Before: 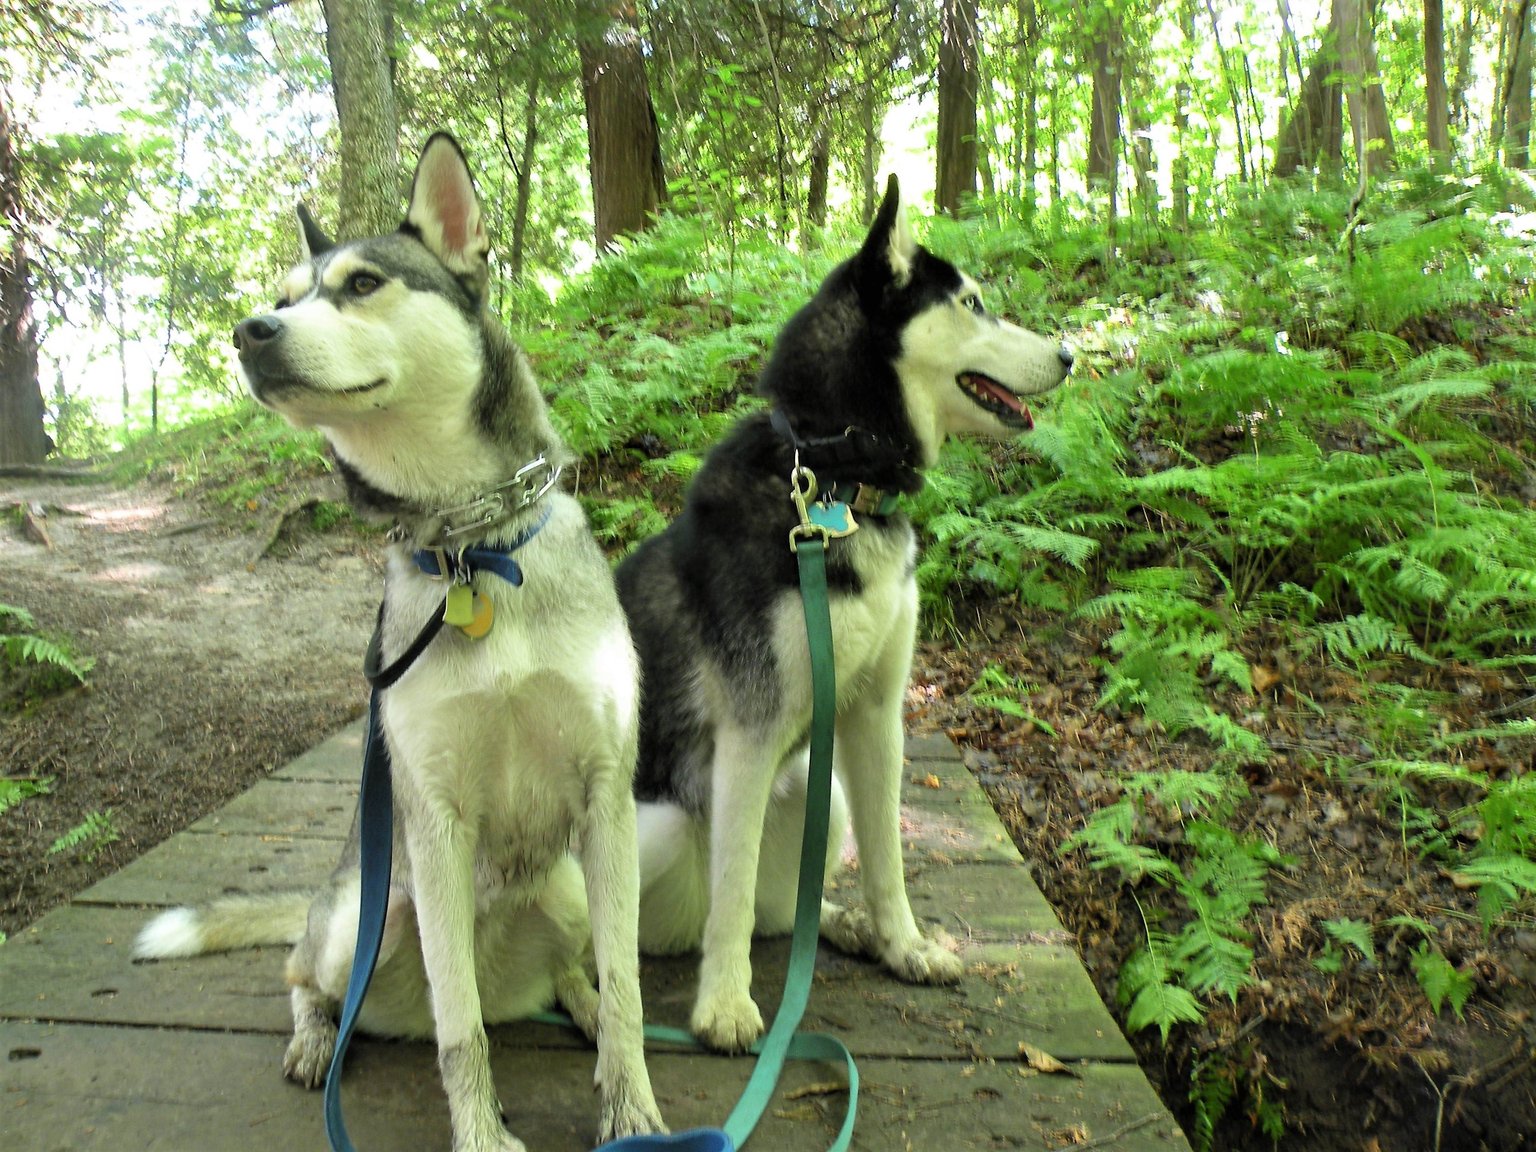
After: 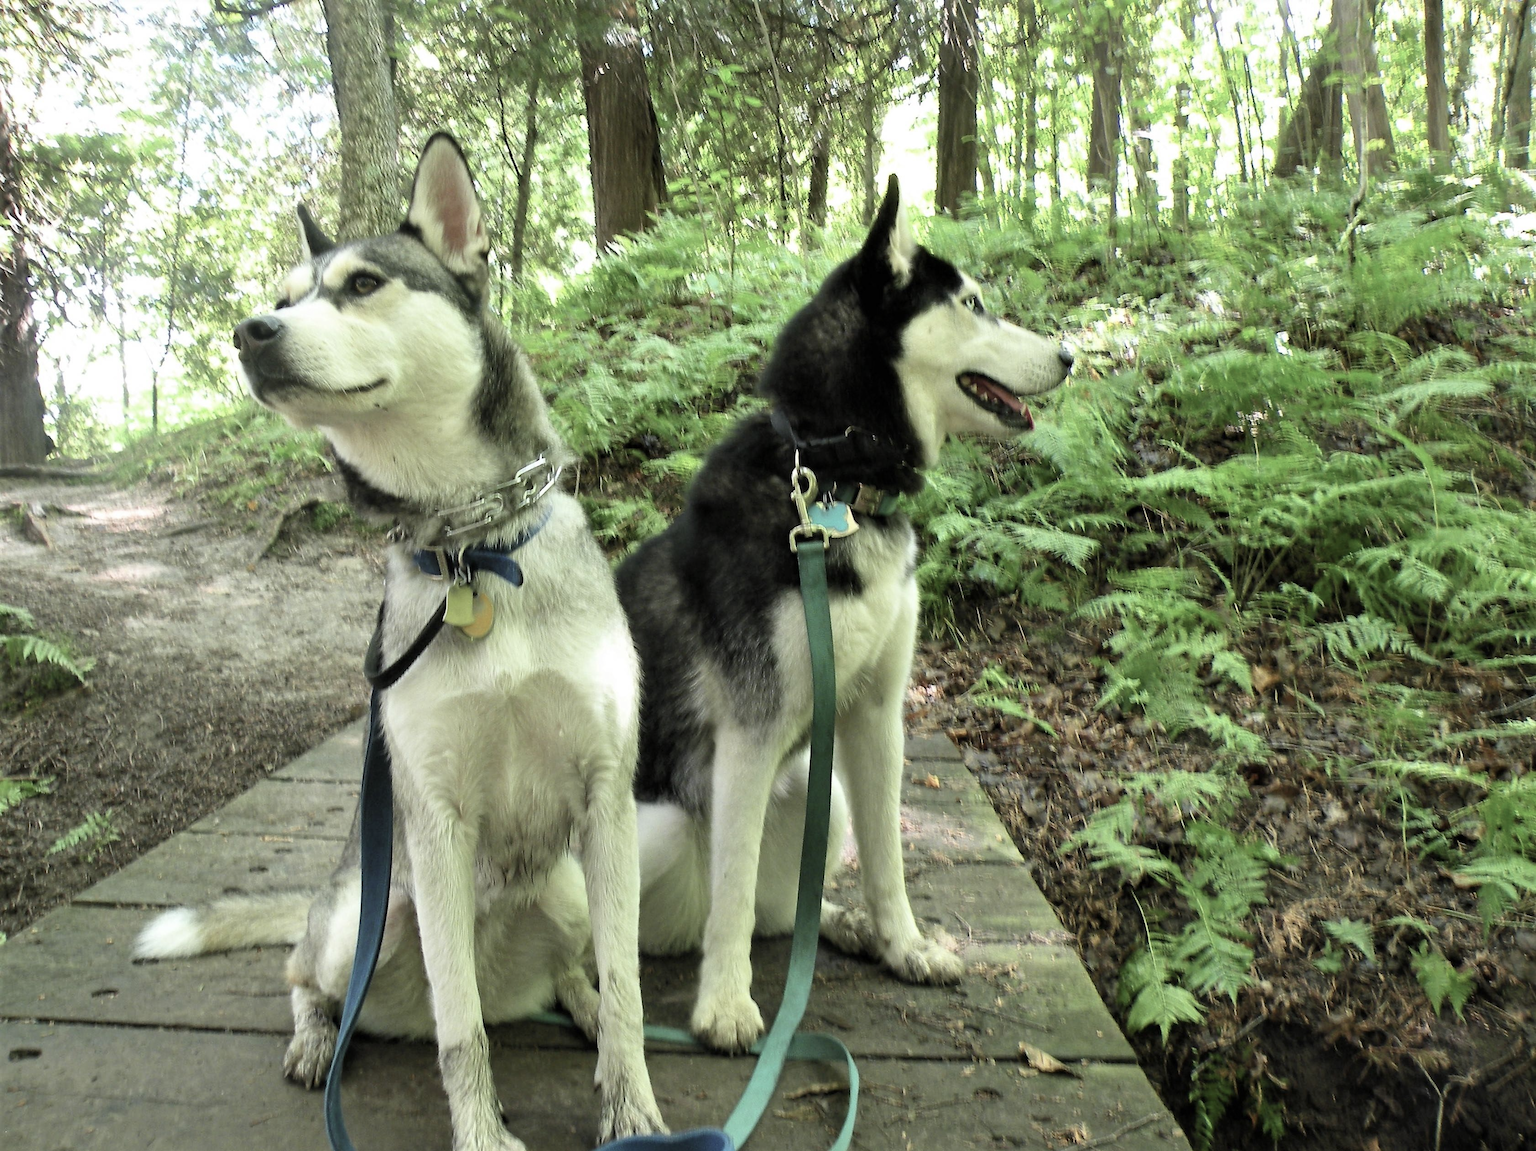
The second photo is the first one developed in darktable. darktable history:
contrast brightness saturation: contrast 0.101, saturation -0.371
